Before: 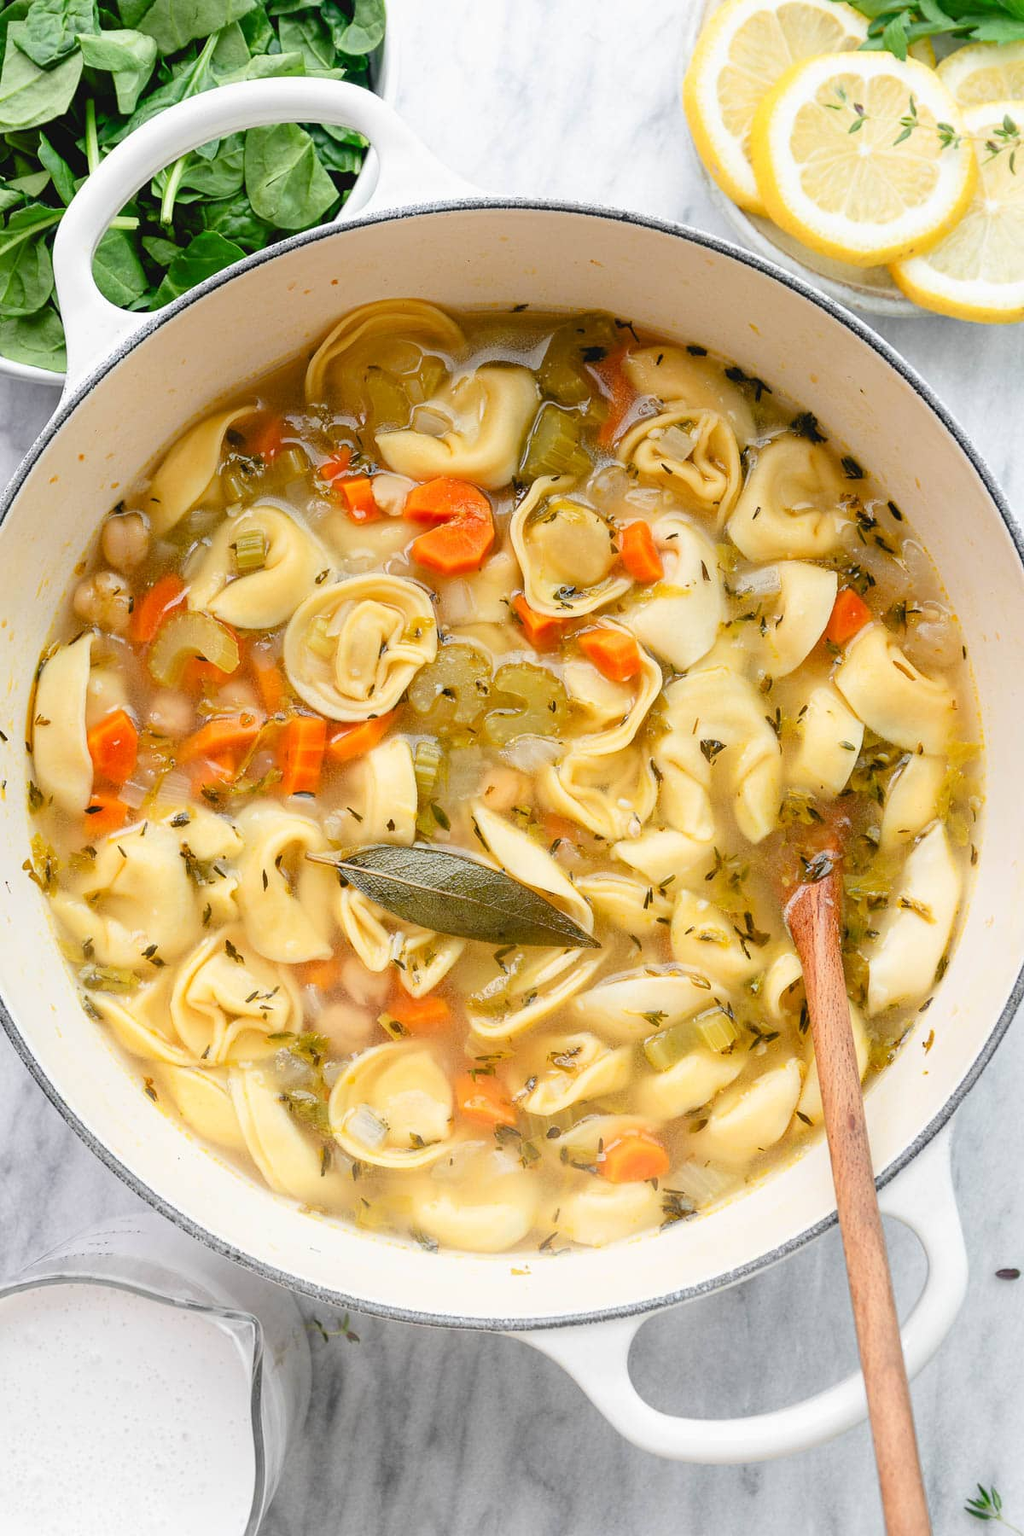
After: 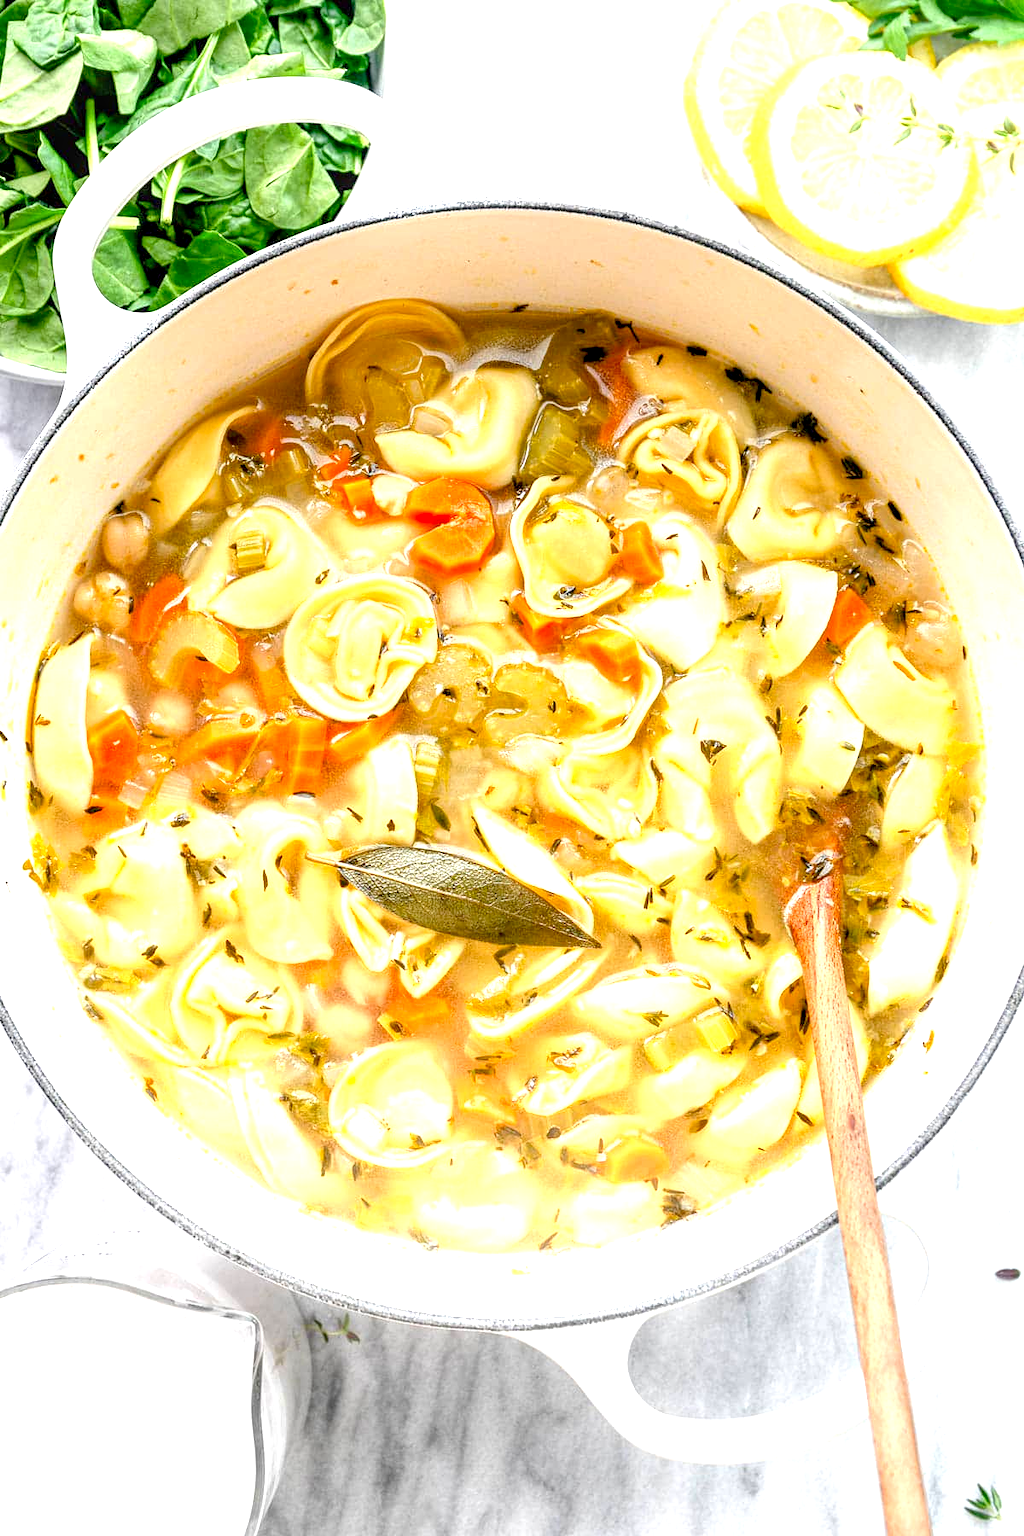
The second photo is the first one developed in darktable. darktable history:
exposure: black level correction 0.01, exposure 1 EV, compensate highlight preservation false
local contrast: on, module defaults
